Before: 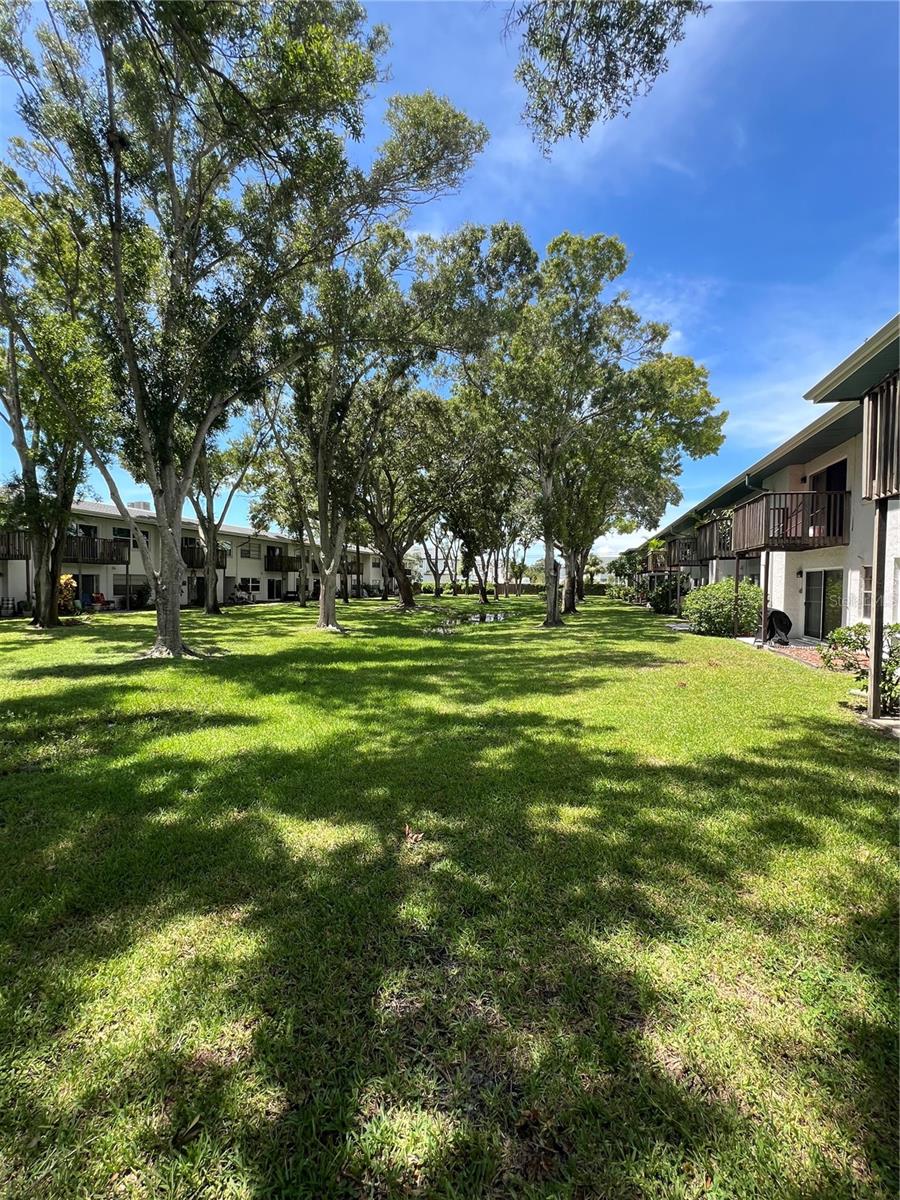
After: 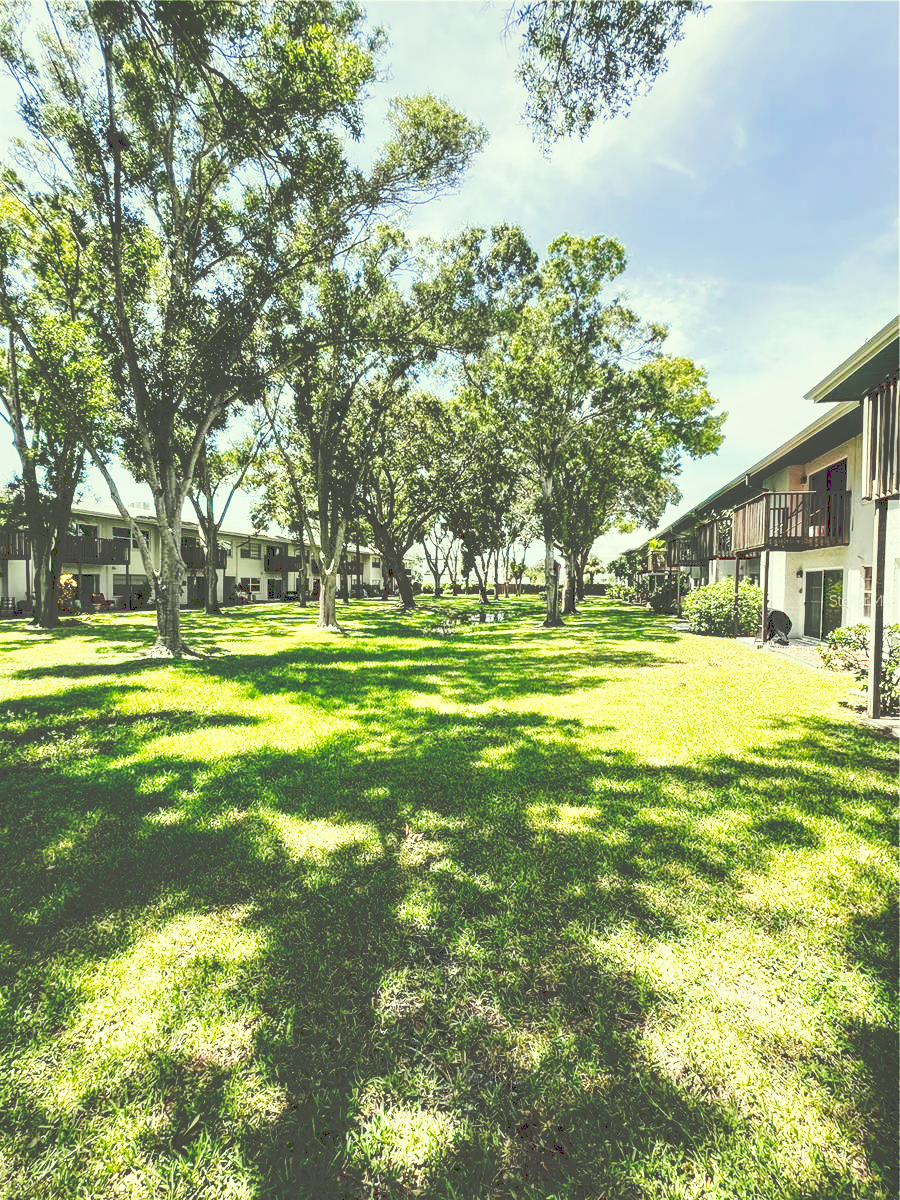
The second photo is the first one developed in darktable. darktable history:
color correction: highlights a* -5.79, highlights b* 10.96
local contrast: on, module defaults
tone curve: curves: ch0 [(0, 0) (0.003, 0.279) (0.011, 0.287) (0.025, 0.295) (0.044, 0.304) (0.069, 0.316) (0.1, 0.319) (0.136, 0.316) (0.177, 0.32) (0.224, 0.359) (0.277, 0.421) (0.335, 0.511) (0.399, 0.639) (0.468, 0.734) (0.543, 0.827) (0.623, 0.89) (0.709, 0.944) (0.801, 0.965) (0.898, 0.968) (1, 1)], preserve colors none
